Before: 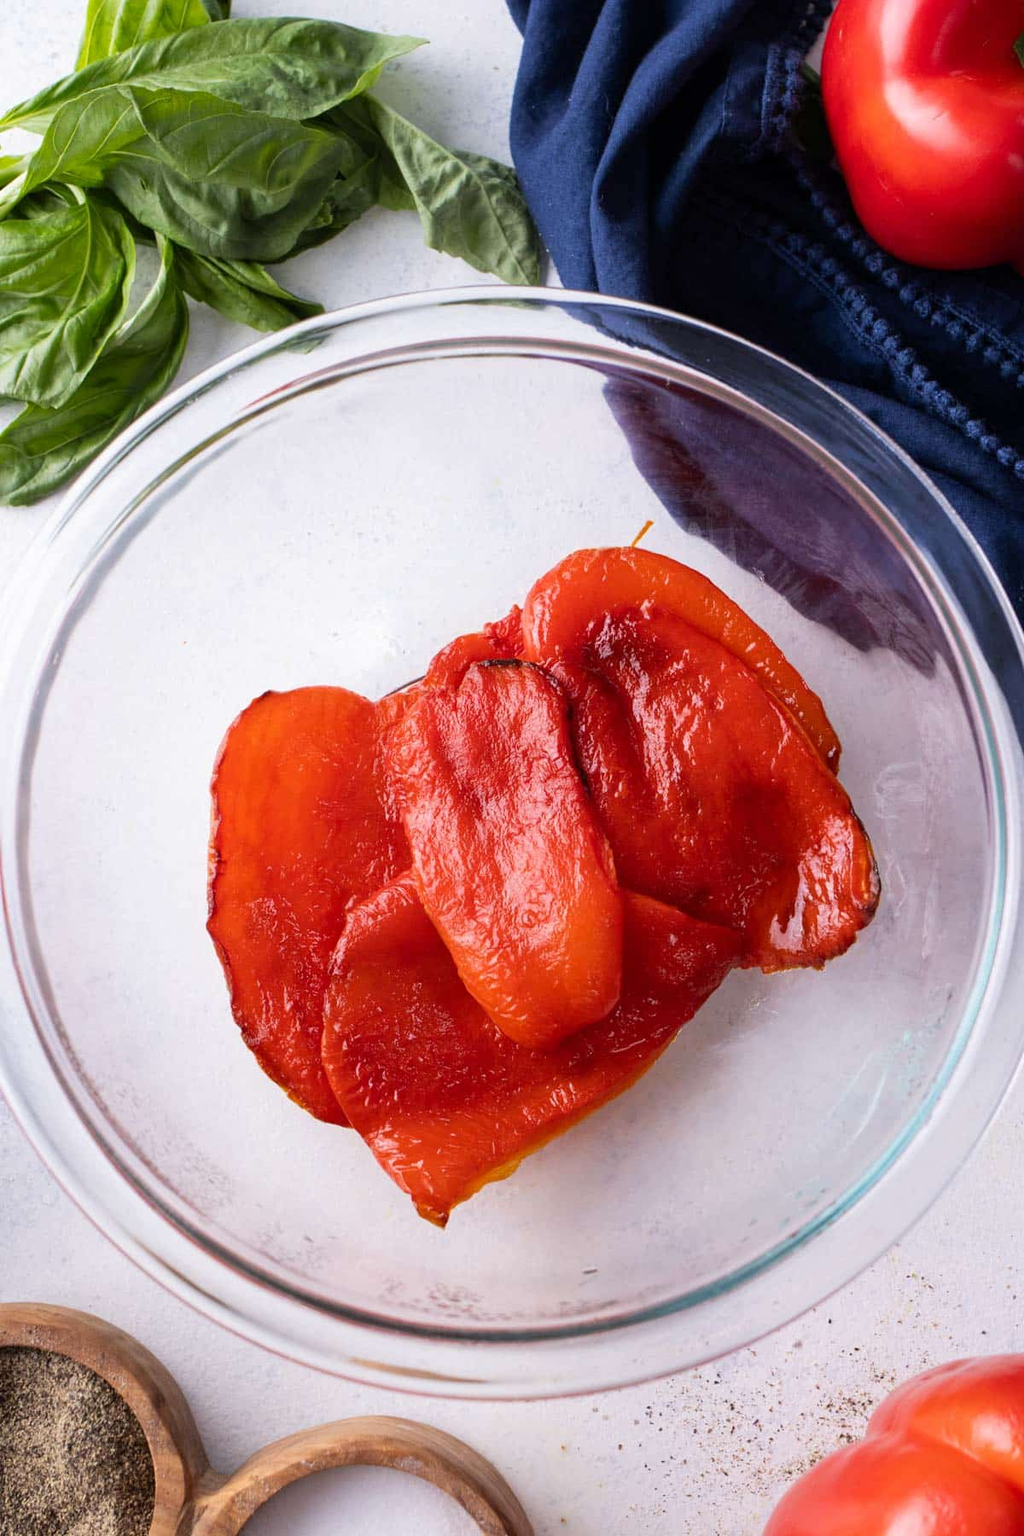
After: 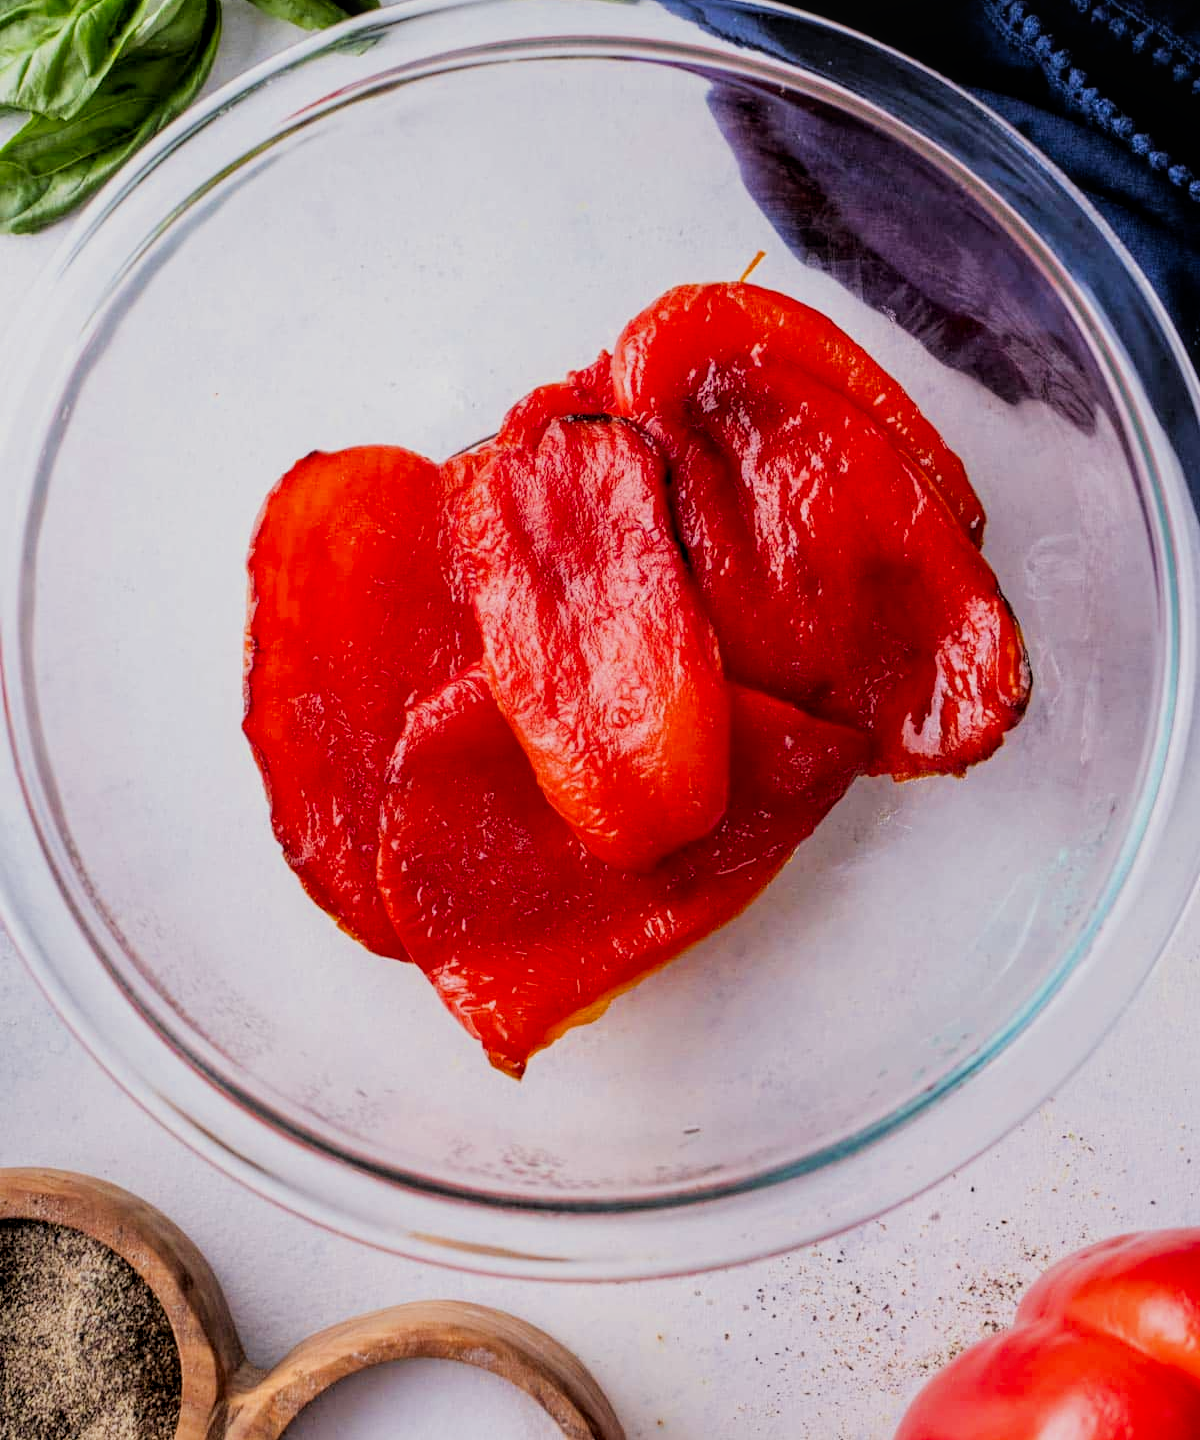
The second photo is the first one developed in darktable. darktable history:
filmic rgb: black relative exposure -5 EV, hardness 2.88, contrast 1.1
color zones: curves: ch0 [(0, 0.613) (0.01, 0.613) (0.245, 0.448) (0.498, 0.529) (0.642, 0.665) (0.879, 0.777) (0.99, 0.613)]; ch1 [(0, 0) (0.143, 0) (0.286, 0) (0.429, 0) (0.571, 0) (0.714, 0) (0.857, 0)], mix -121.96%
crop and rotate: top 19.998%
local contrast: on, module defaults
